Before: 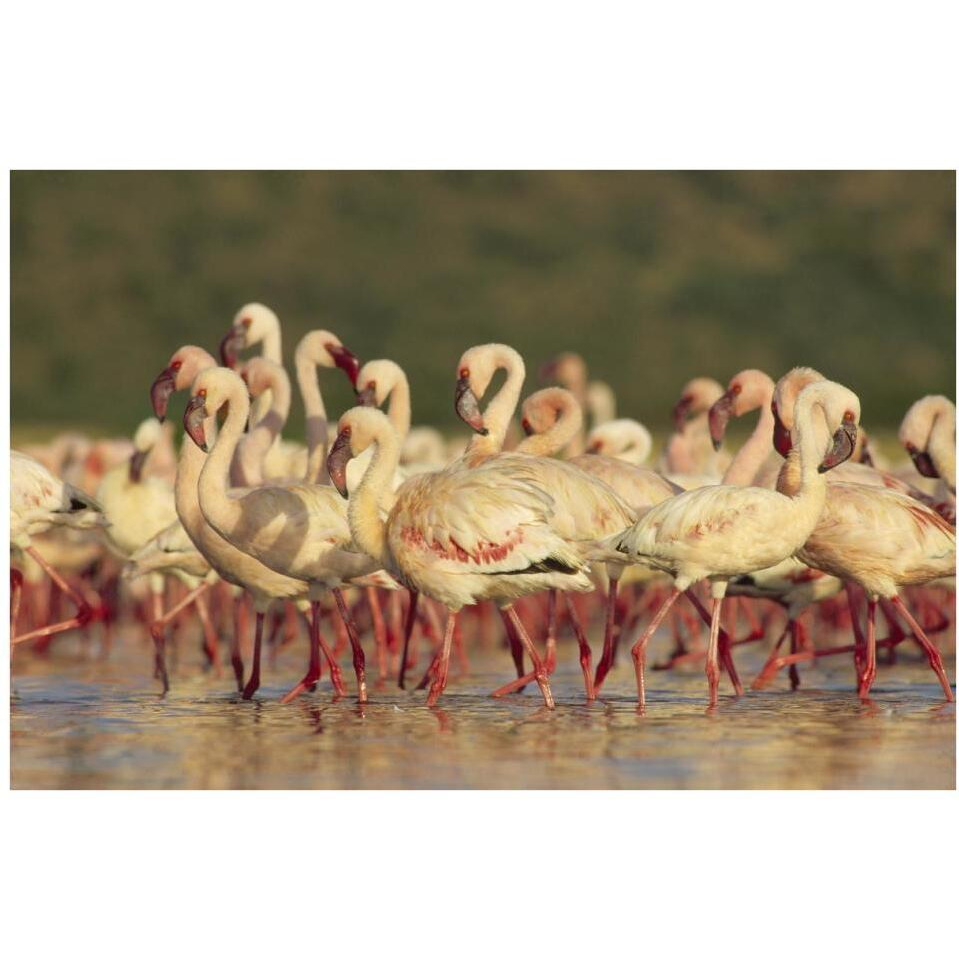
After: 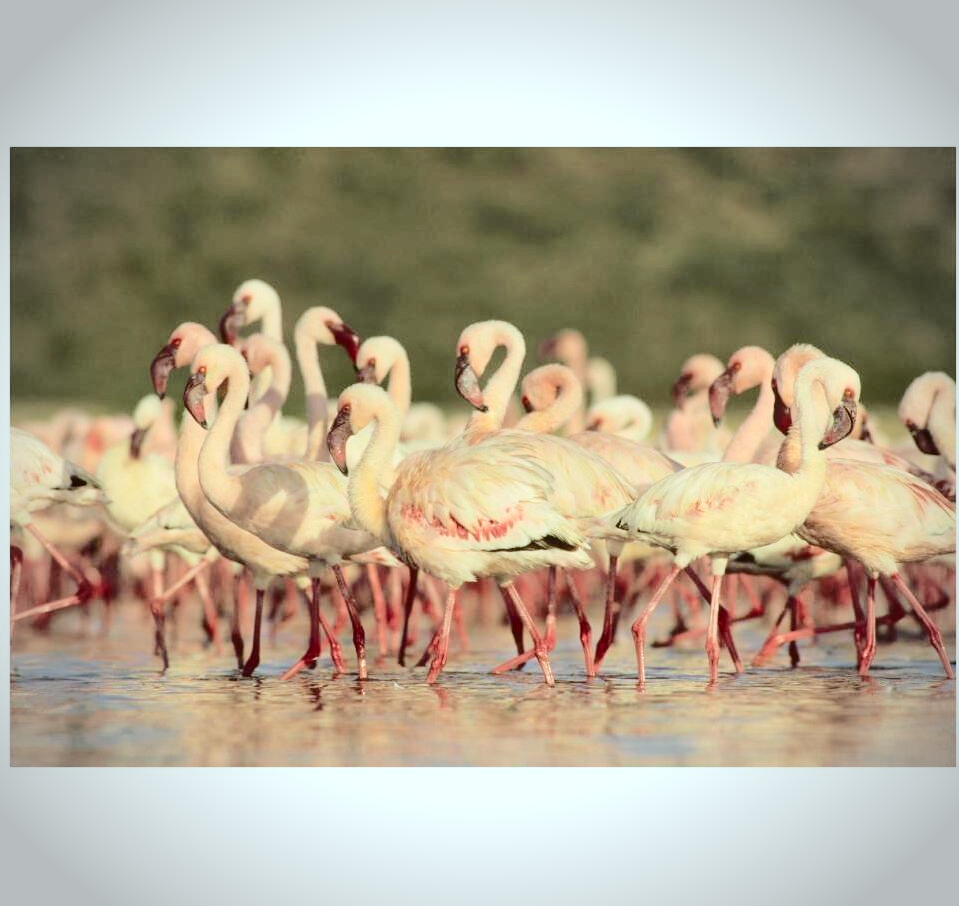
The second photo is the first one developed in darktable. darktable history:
vignetting: width/height ratio 1.094
tone curve: curves: ch0 [(0, 0) (0.21, 0.21) (0.43, 0.586) (0.65, 0.793) (1, 1)]; ch1 [(0, 0) (0.382, 0.447) (0.492, 0.484) (0.544, 0.547) (0.583, 0.578) (0.599, 0.595) (0.67, 0.673) (1, 1)]; ch2 [(0, 0) (0.411, 0.382) (0.492, 0.5) (0.531, 0.534) (0.56, 0.573) (0.599, 0.602) (0.696, 0.693) (1, 1)], color space Lab, independent channels, preserve colors none
color correction: highlights a* -3.28, highlights b* -6.24, shadows a* 3.1, shadows b* 5.19
crop and rotate: top 2.479%, bottom 3.018%
